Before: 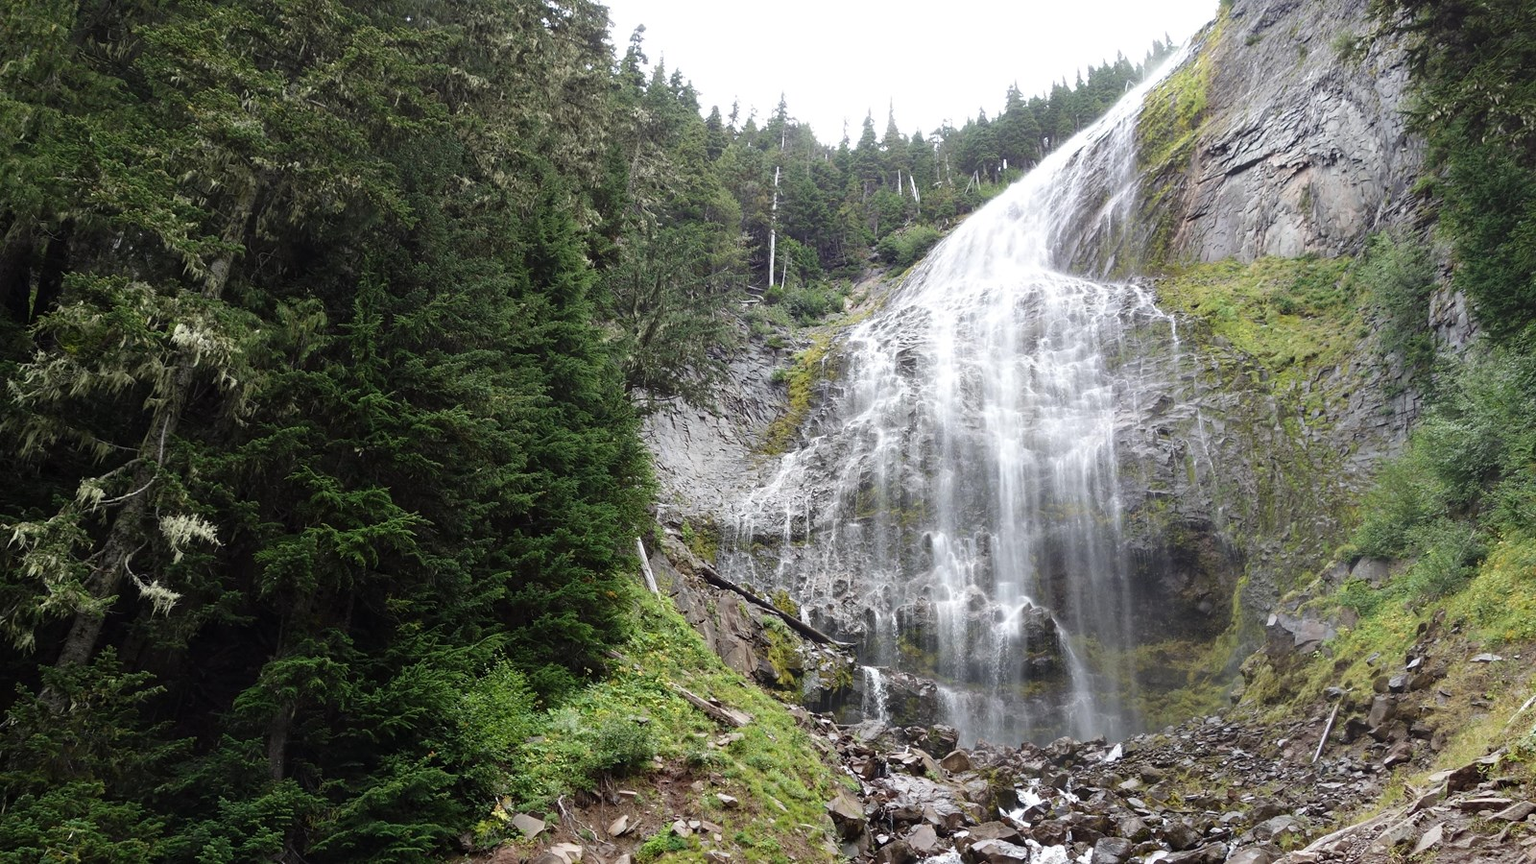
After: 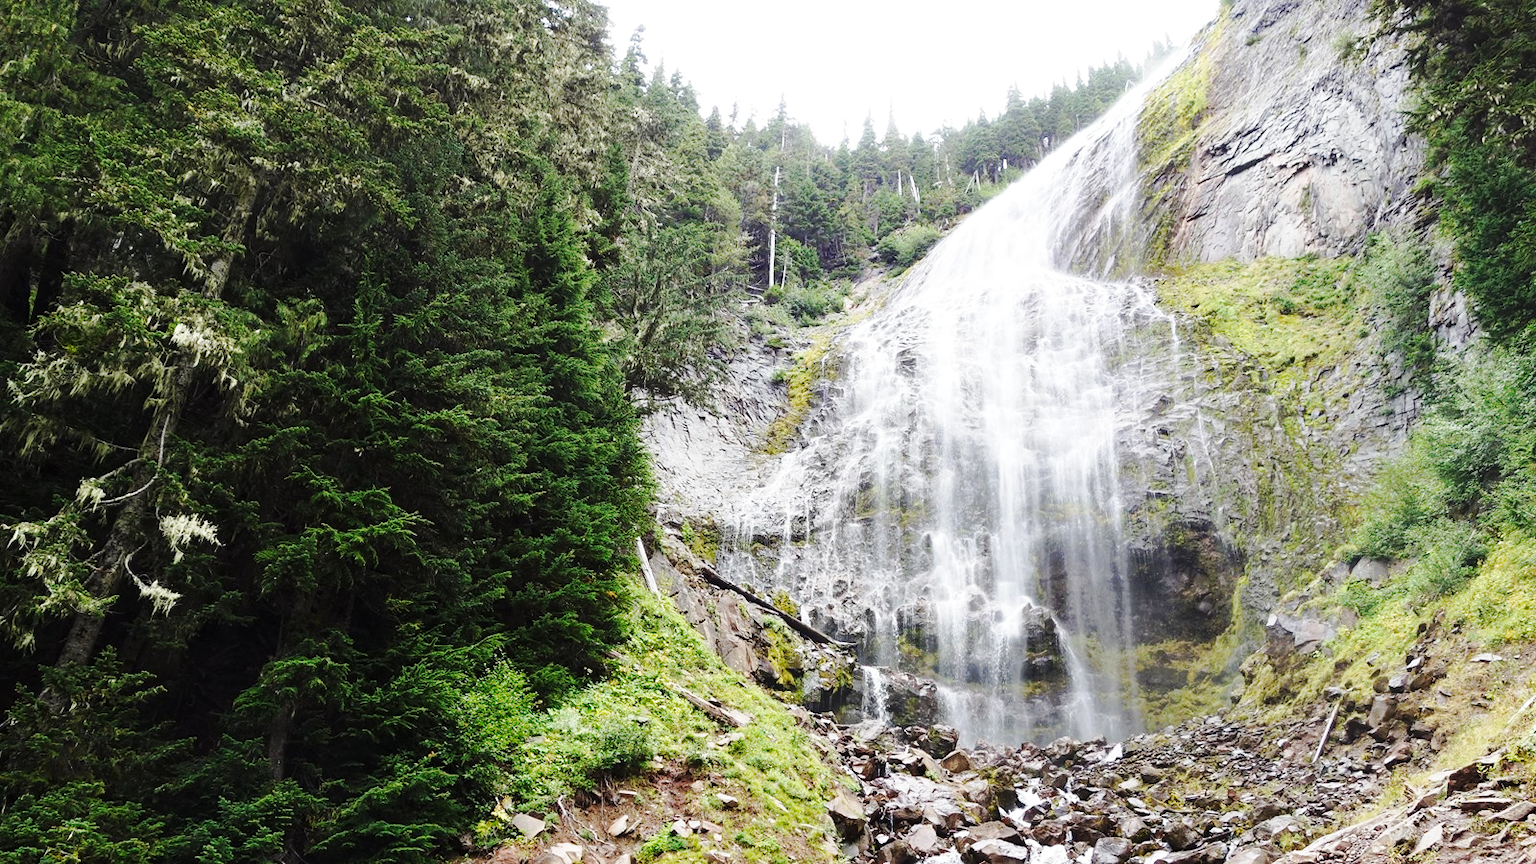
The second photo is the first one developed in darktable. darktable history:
tone curve: curves: ch0 [(0, 0) (0.003, 0.003) (0.011, 0.011) (0.025, 0.024) (0.044, 0.043) (0.069, 0.068) (0.1, 0.097) (0.136, 0.133) (0.177, 0.173) (0.224, 0.219) (0.277, 0.271) (0.335, 0.327) (0.399, 0.39) (0.468, 0.457) (0.543, 0.582) (0.623, 0.655) (0.709, 0.734) (0.801, 0.817) (0.898, 0.906) (1, 1)], preserve colors none
base curve: curves: ch0 [(0, 0) (0.028, 0.03) (0.121, 0.232) (0.46, 0.748) (0.859, 0.968) (1, 1)], preserve colors none
